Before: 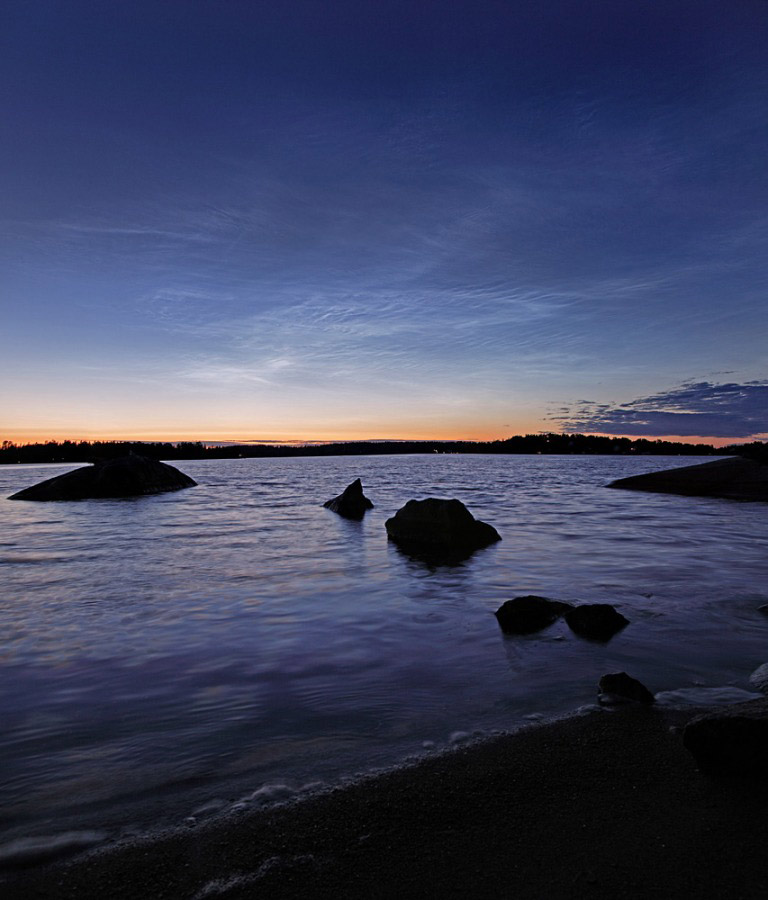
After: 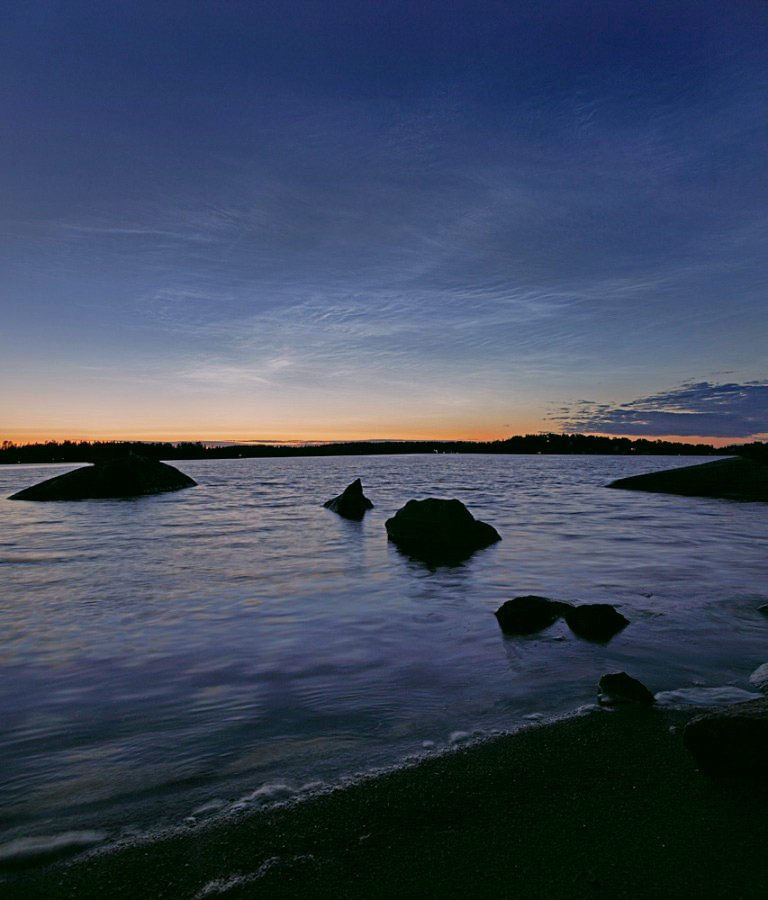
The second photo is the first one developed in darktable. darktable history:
exposure: exposure -0.21 EV, compensate highlight preservation false
color correction: highlights a* 4.02, highlights b* 4.98, shadows a* -7.55, shadows b* 4.98
shadows and highlights: on, module defaults
